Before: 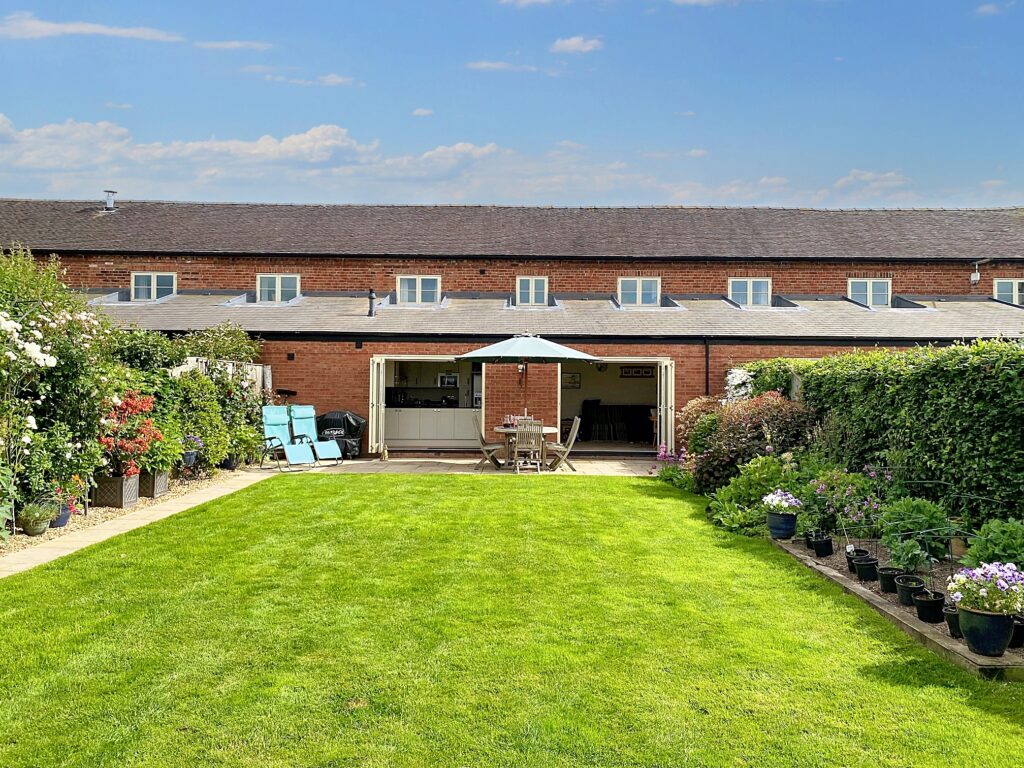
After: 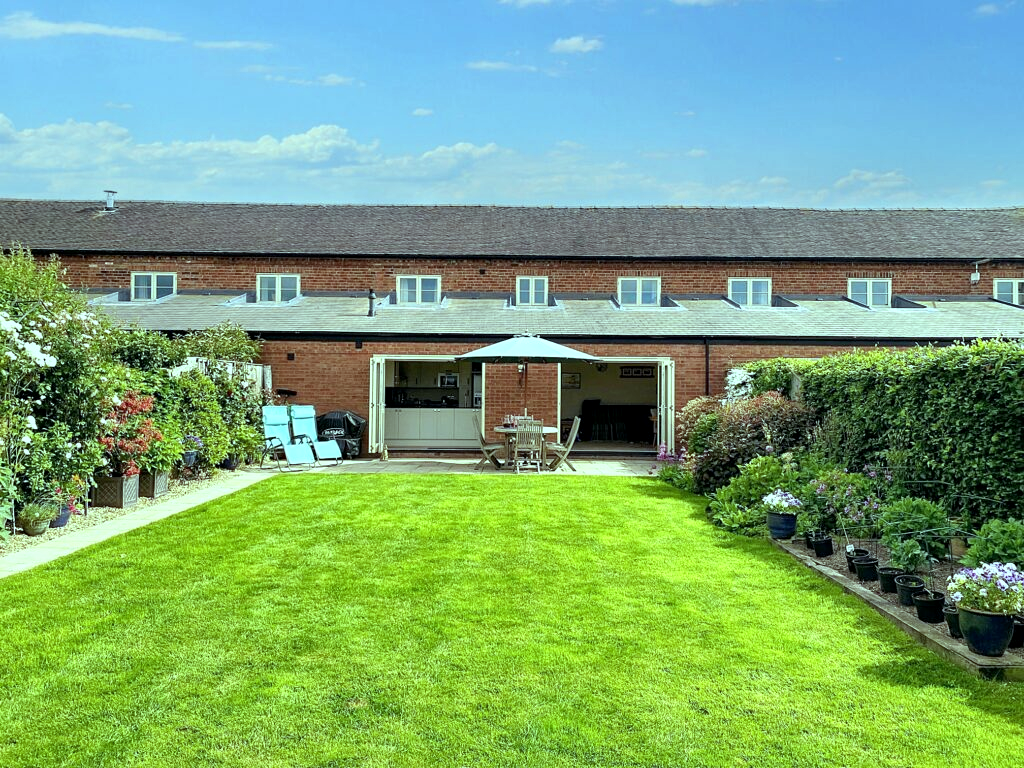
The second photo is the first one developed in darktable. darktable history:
color balance: mode lift, gamma, gain (sRGB), lift [0.997, 0.979, 1.021, 1.011], gamma [1, 1.084, 0.916, 0.998], gain [1, 0.87, 1.13, 1.101], contrast 4.55%, contrast fulcrum 38.24%, output saturation 104.09%
local contrast: highlights 100%, shadows 100%, detail 120%, midtone range 0.2
